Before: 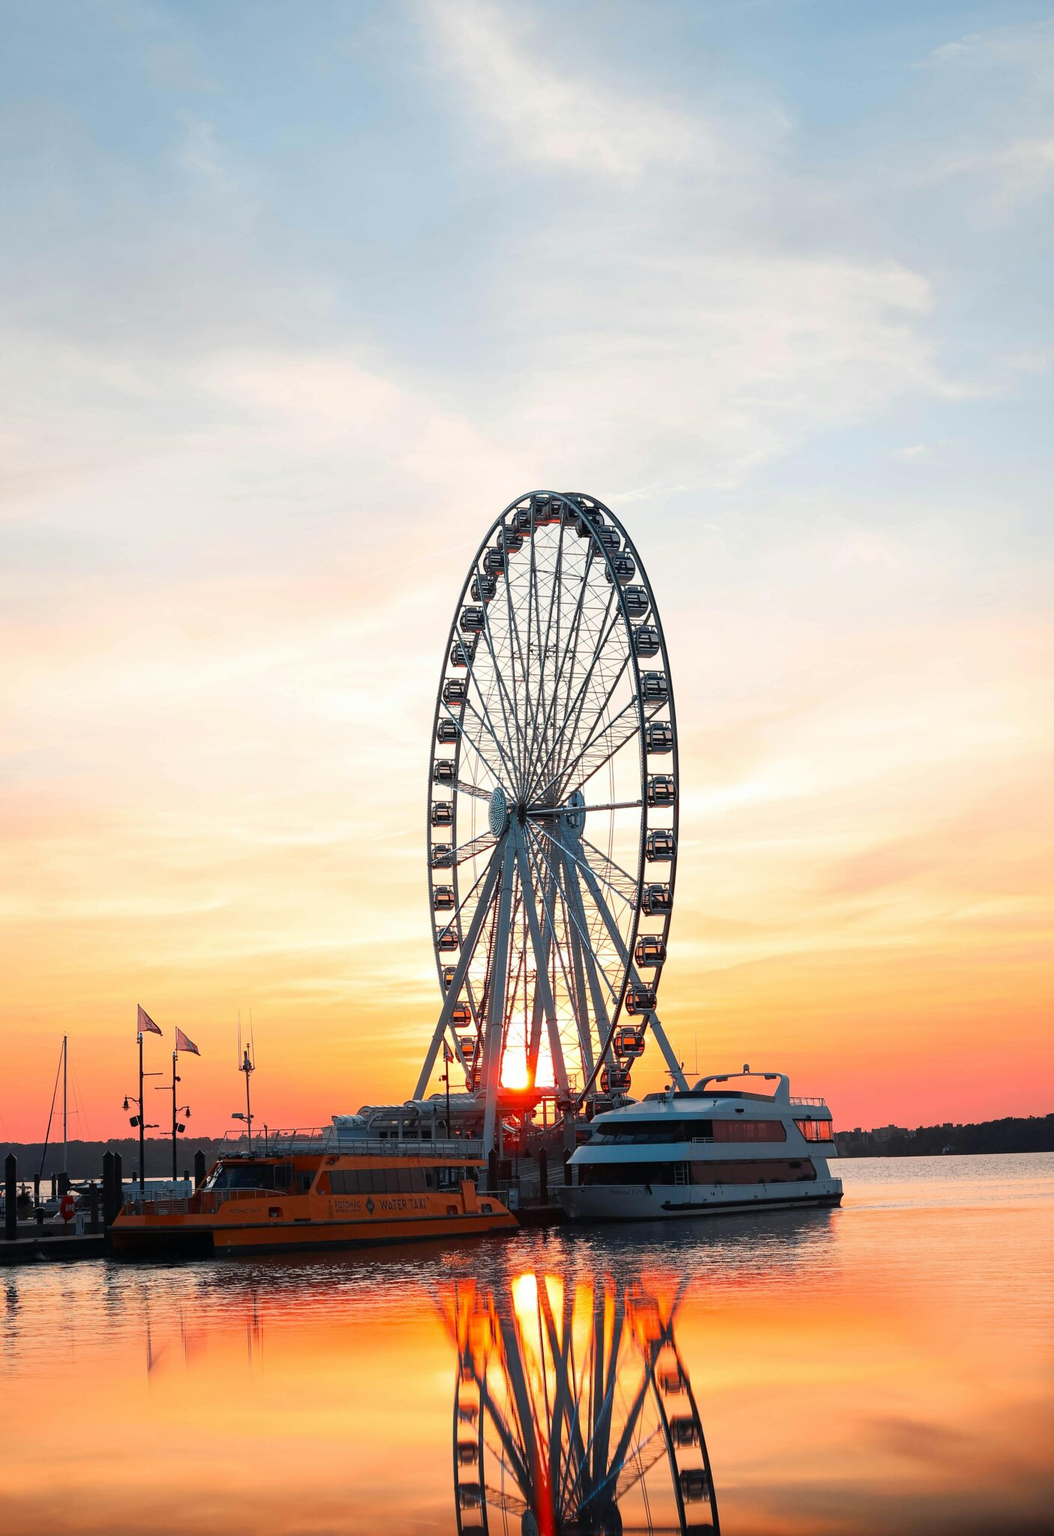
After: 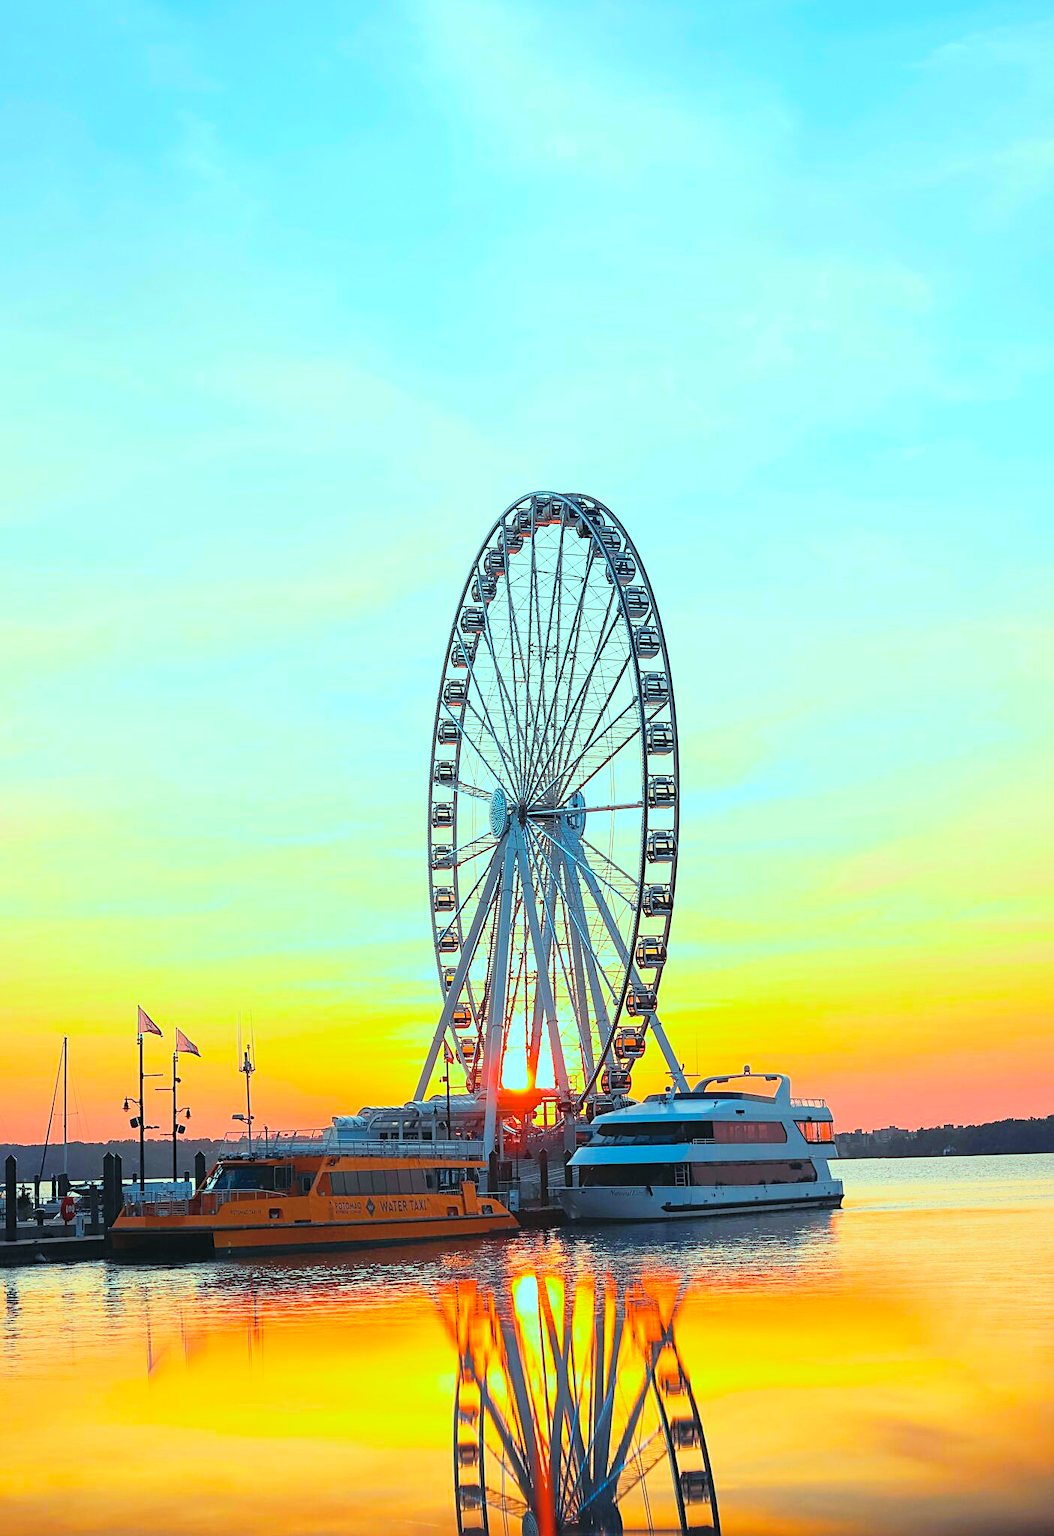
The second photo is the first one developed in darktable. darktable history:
crop: bottom 0.071%
contrast brightness saturation: contrast 0.1, brightness 0.3, saturation 0.14
sharpen: on, module defaults
base curve: preserve colors none
color balance: mode lift, gamma, gain (sRGB), lift [0.997, 0.979, 1.021, 1.011], gamma [1, 1.084, 0.916, 0.998], gain [1, 0.87, 1.13, 1.101], contrast 4.55%, contrast fulcrum 38.24%, output saturation 104.09%
color balance rgb: linear chroma grading › global chroma 10%, perceptual saturation grading › global saturation 30%, global vibrance 10%
